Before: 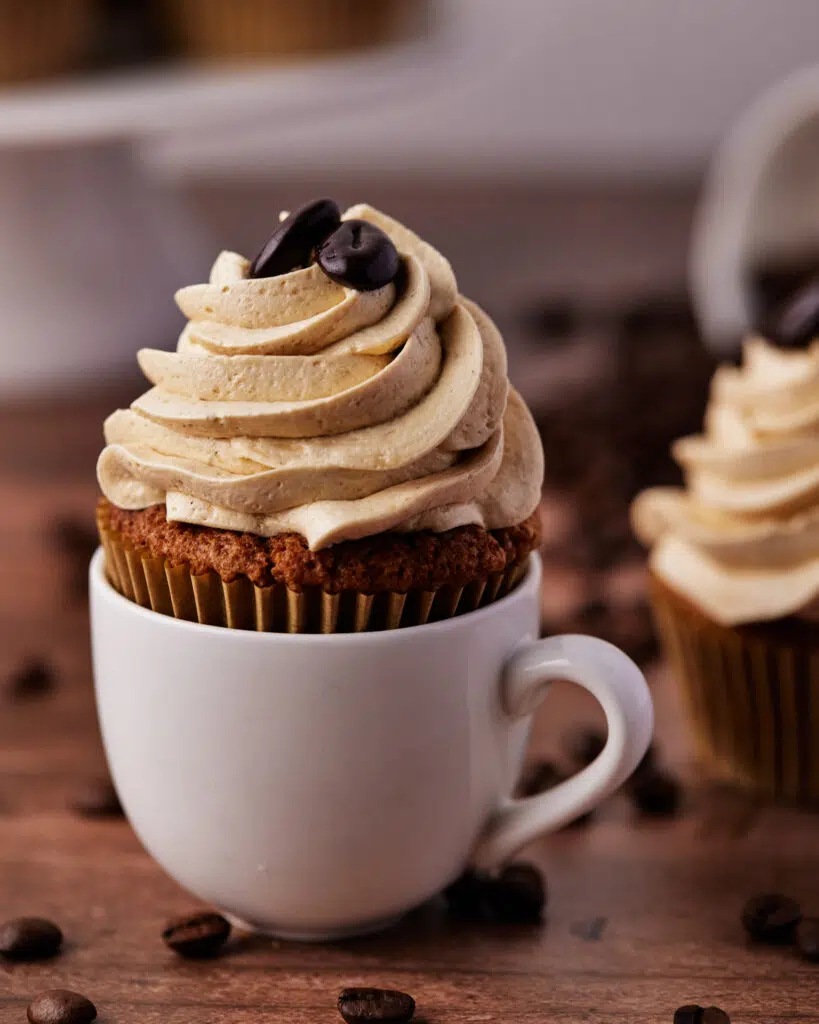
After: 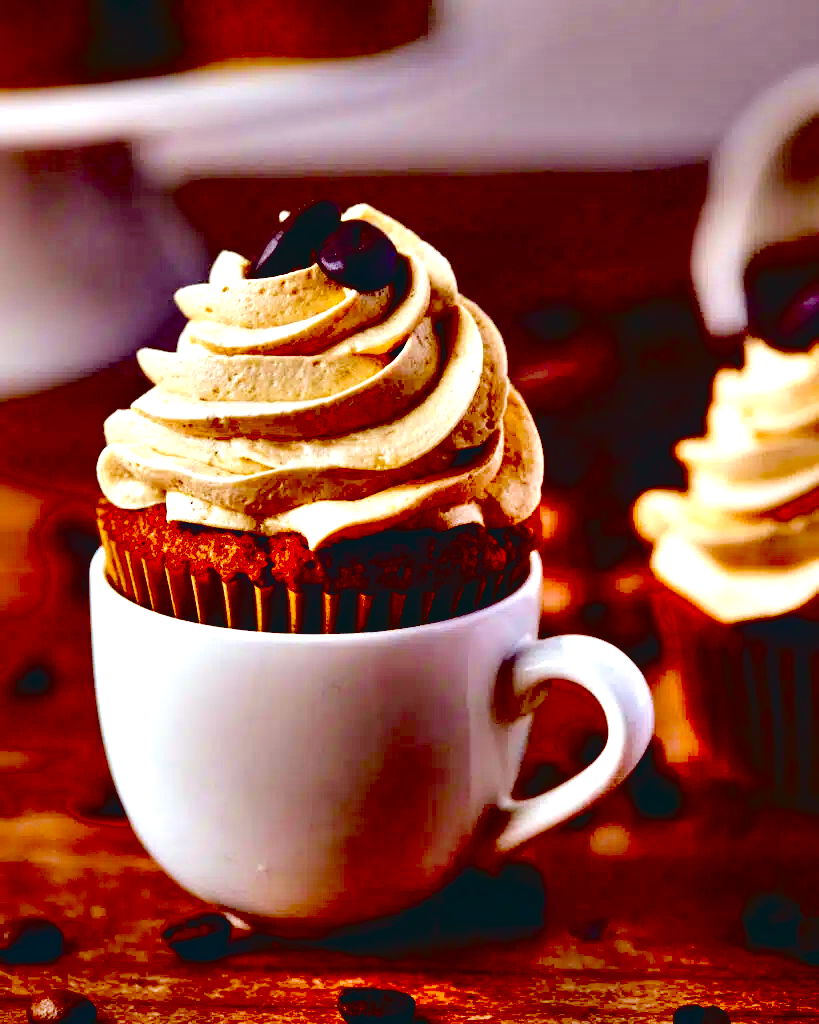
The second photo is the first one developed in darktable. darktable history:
tone equalizer: -8 EV -0.408 EV, -7 EV -0.361 EV, -6 EV -0.349 EV, -5 EV -0.234 EV, -3 EV 0.234 EV, -2 EV 0.36 EV, -1 EV 0.363 EV, +0 EV 0.421 EV
exposure: black level correction 0.099, exposure -0.093 EV, compensate highlight preservation false
contrast equalizer: octaves 7, y [[0.6 ×6], [0.55 ×6], [0 ×6], [0 ×6], [0 ×6]]
contrast brightness saturation: contrast -0.101, brightness 0.042, saturation 0.085
velvia: on, module defaults
